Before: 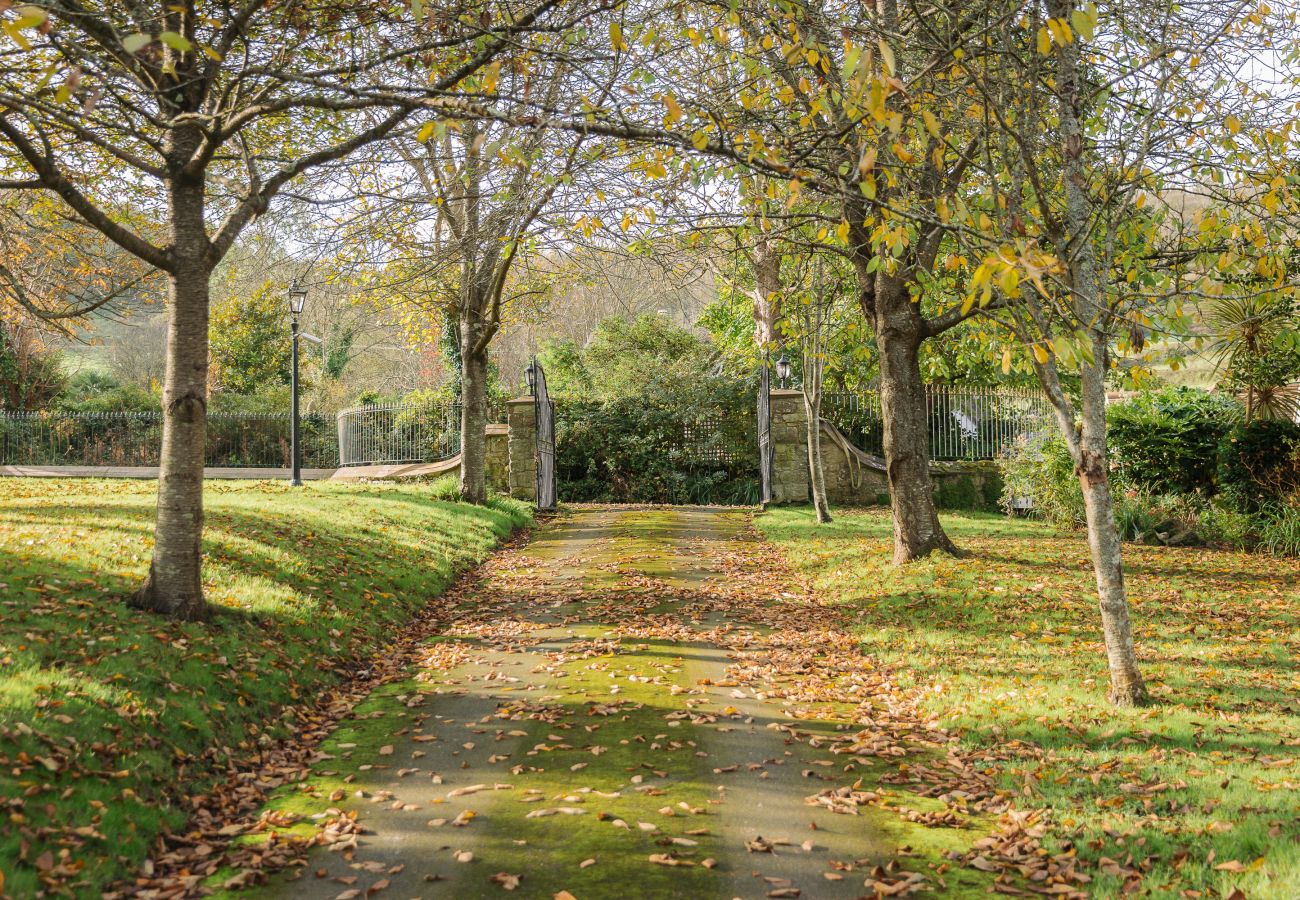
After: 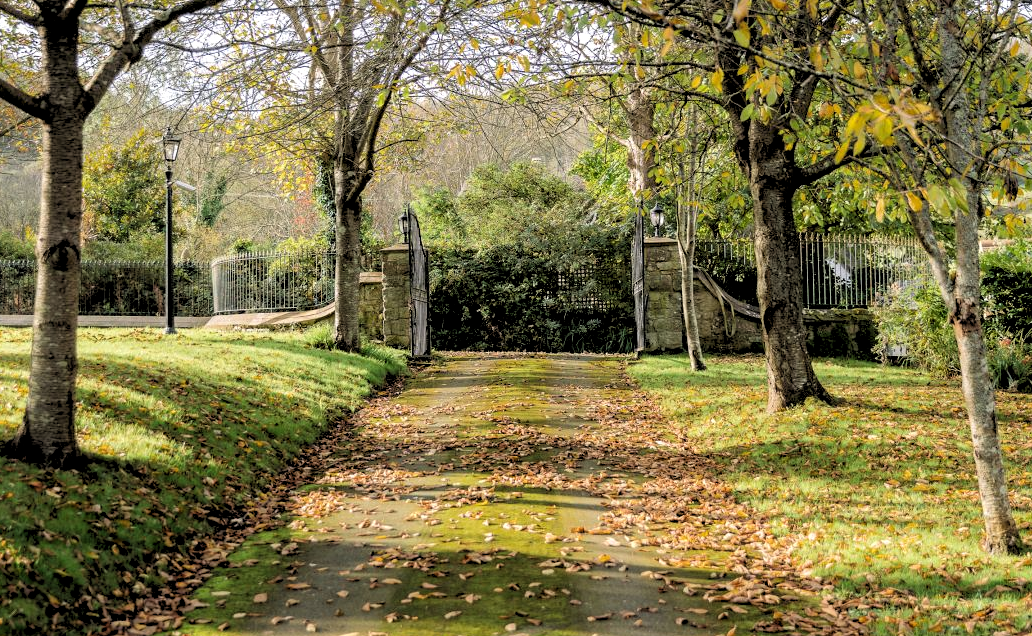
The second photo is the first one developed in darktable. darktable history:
crop: left 9.712%, top 16.928%, right 10.845%, bottom 12.332%
rgb levels: levels [[0.034, 0.472, 0.904], [0, 0.5, 1], [0, 0.5, 1]]
